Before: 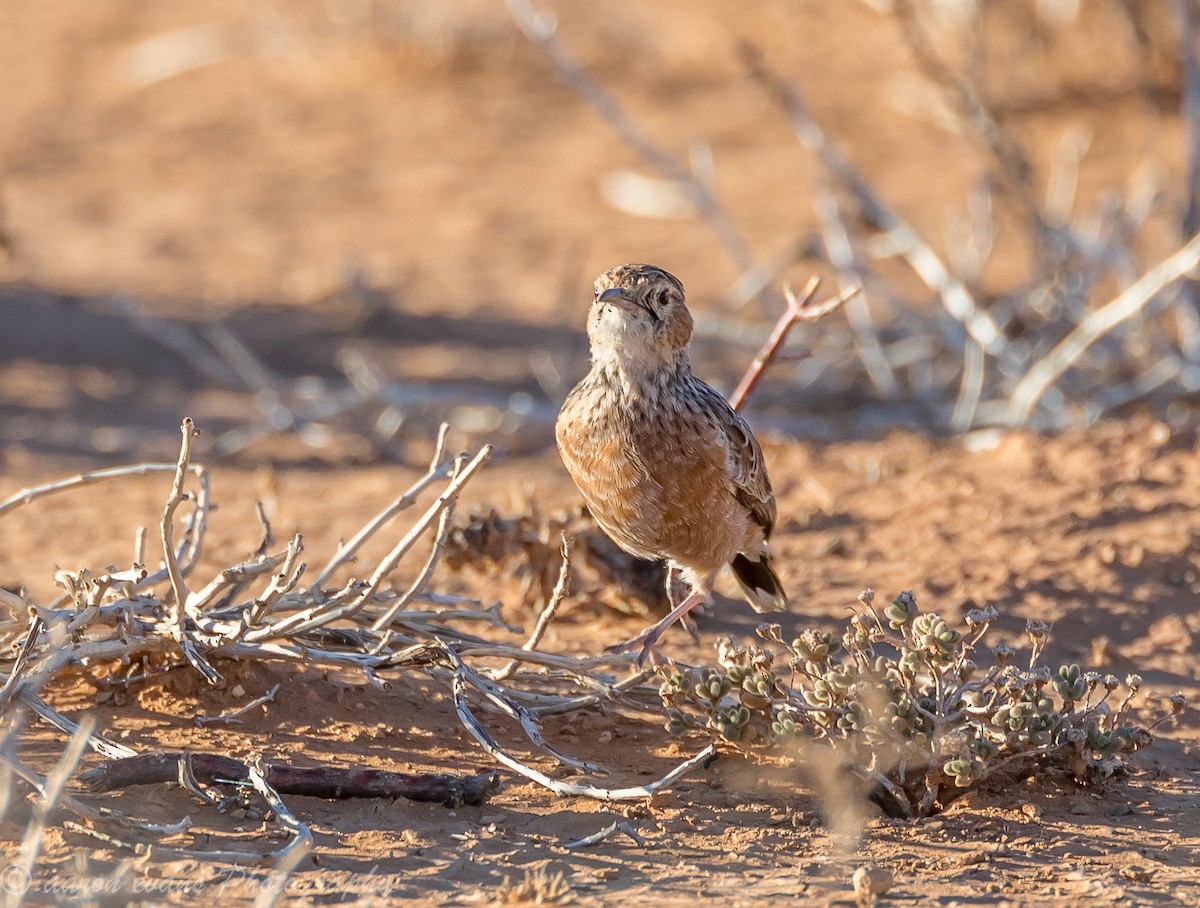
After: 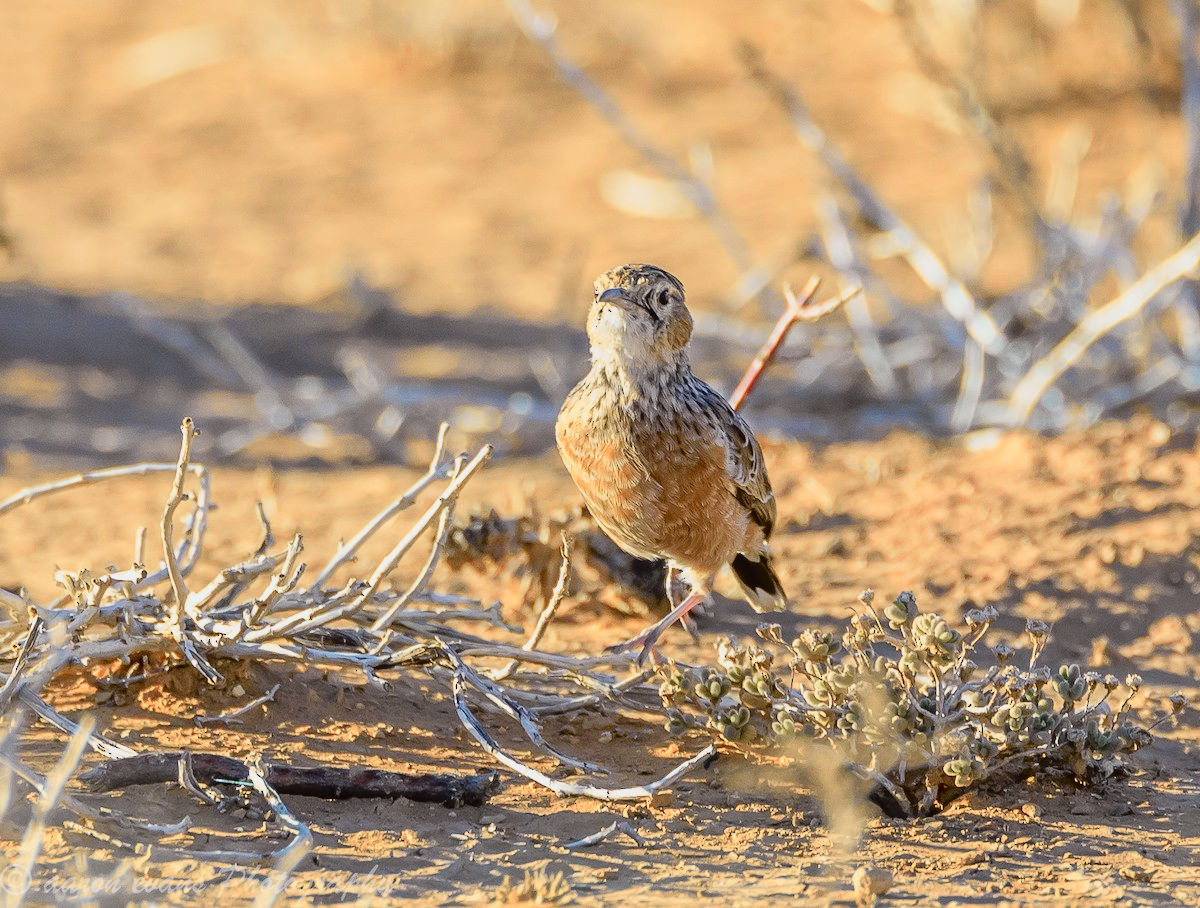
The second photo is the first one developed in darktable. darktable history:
tone curve: curves: ch0 [(0, 0.022) (0.114, 0.088) (0.282, 0.316) (0.446, 0.511) (0.613, 0.693) (0.786, 0.843) (0.999, 0.949)]; ch1 [(0, 0) (0.395, 0.343) (0.463, 0.427) (0.486, 0.474) (0.503, 0.5) (0.535, 0.522) (0.555, 0.546) (0.594, 0.614) (0.755, 0.793) (1, 1)]; ch2 [(0, 0) (0.369, 0.388) (0.449, 0.431) (0.501, 0.5) (0.528, 0.517) (0.561, 0.59) (0.612, 0.646) (0.697, 0.721) (1, 1)], color space Lab, independent channels, preserve colors none
